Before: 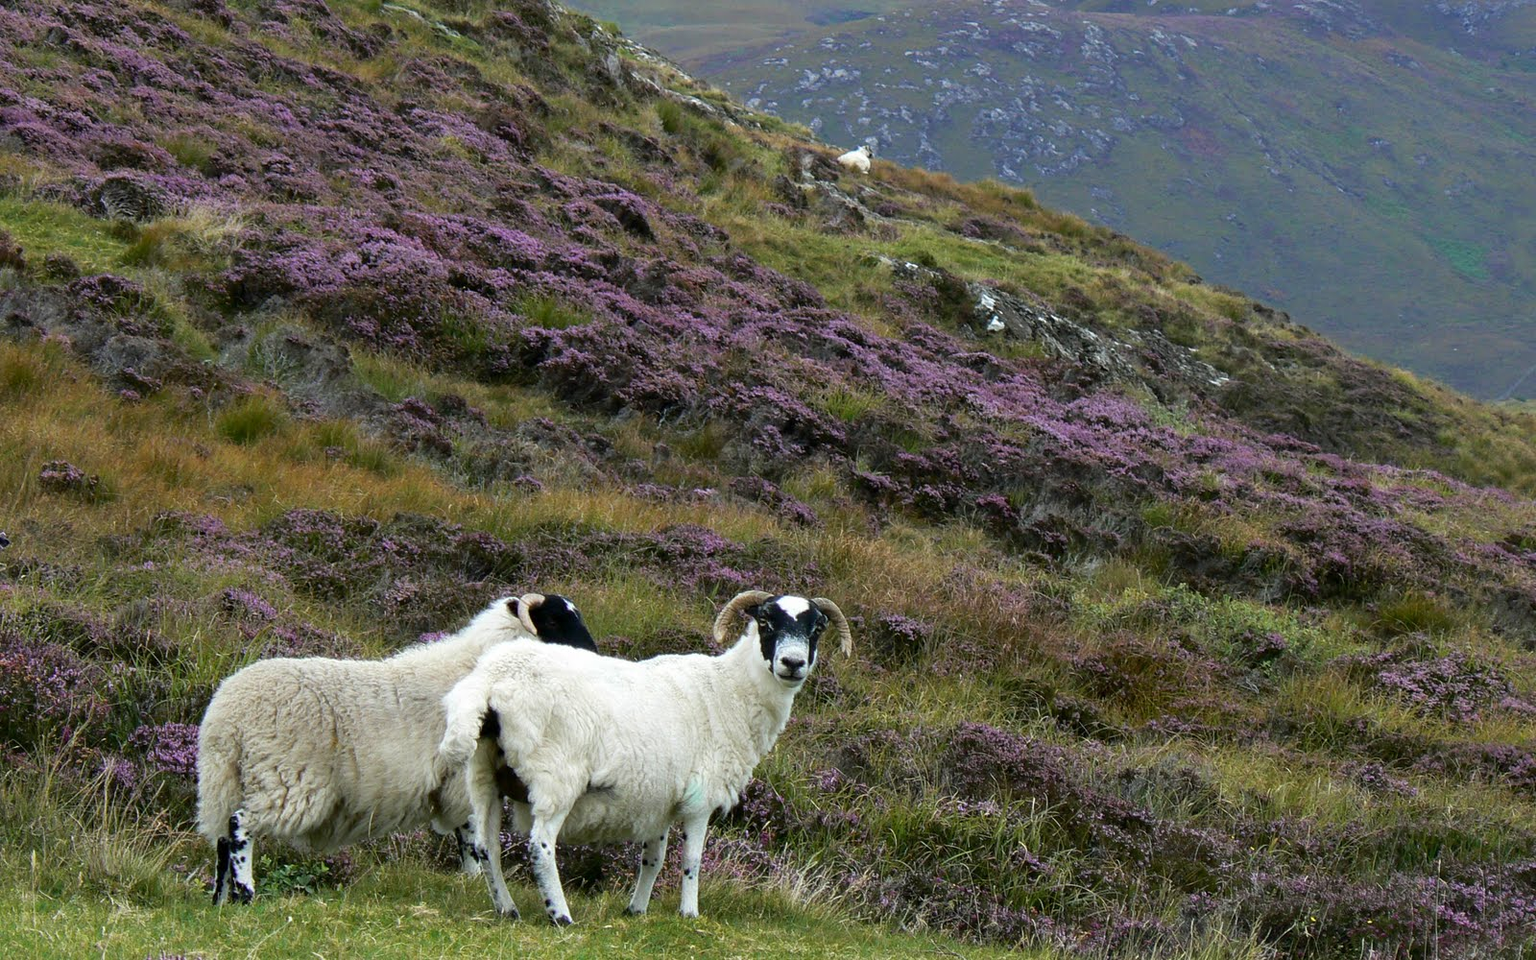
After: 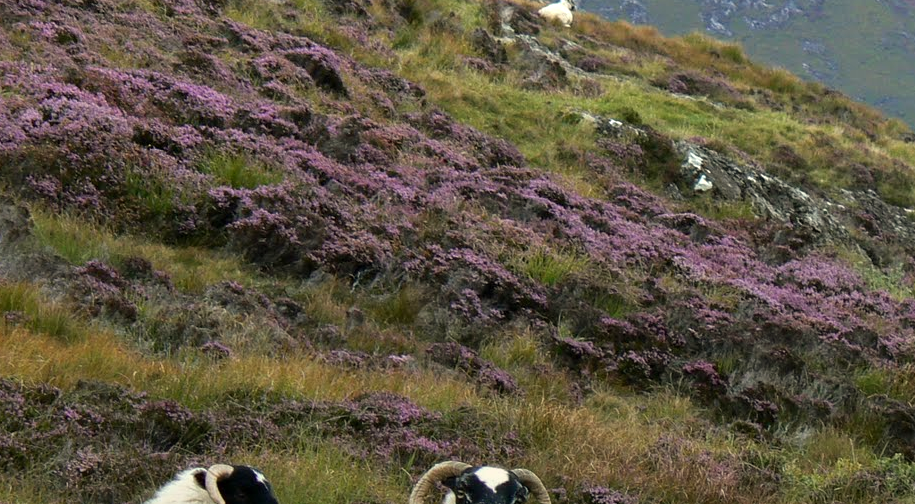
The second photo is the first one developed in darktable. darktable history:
white balance: red 1.029, blue 0.92
graduated density: rotation -180°, offset 24.95
crop: left 20.932%, top 15.471%, right 21.848%, bottom 34.081%
exposure: exposure 0.3 EV, compensate highlight preservation false
